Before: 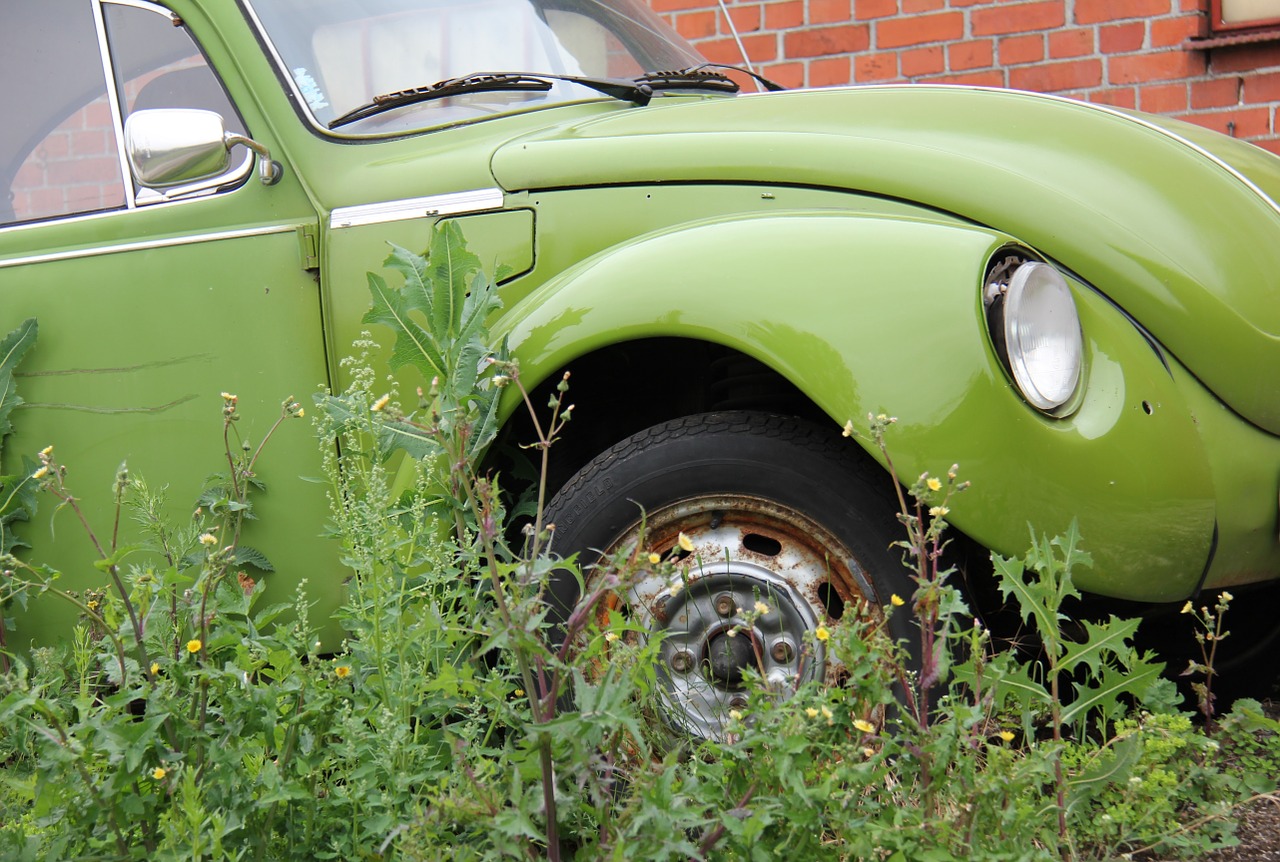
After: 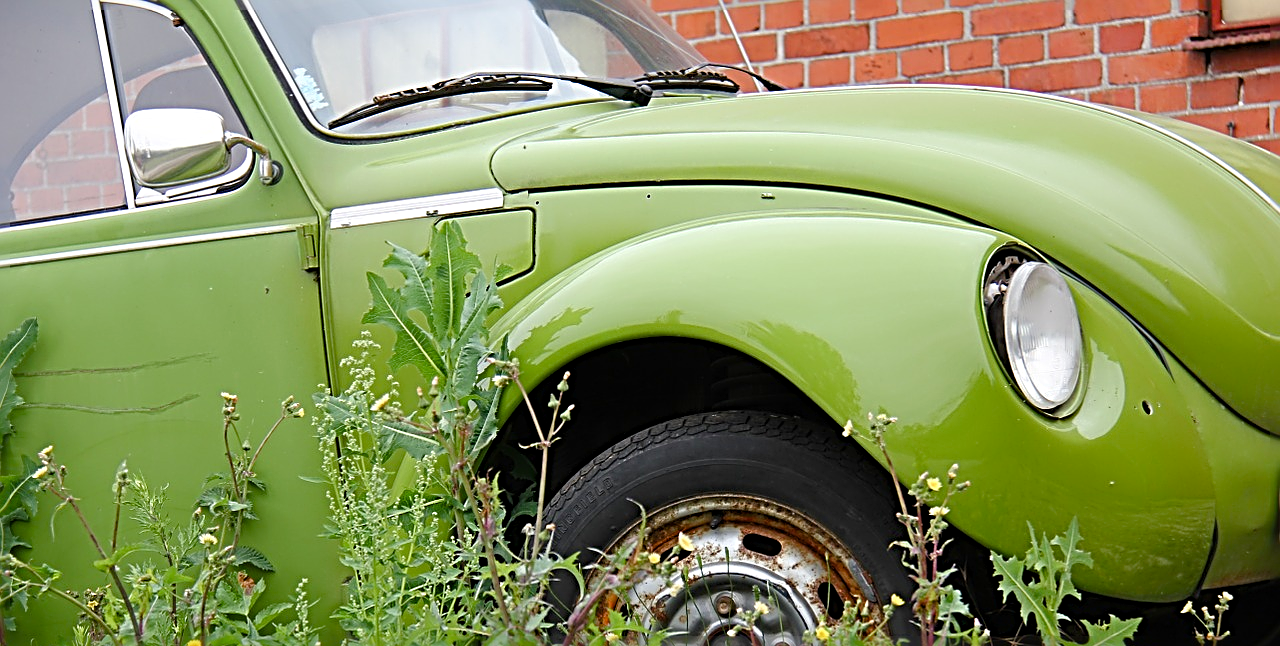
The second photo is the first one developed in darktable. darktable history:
sharpen: radius 3.69, amount 0.928
crop: bottom 24.988%
white balance: red 1, blue 1
color balance rgb: perceptual saturation grading › global saturation 20%, perceptual saturation grading › highlights -25%, perceptual saturation grading › shadows 25%
